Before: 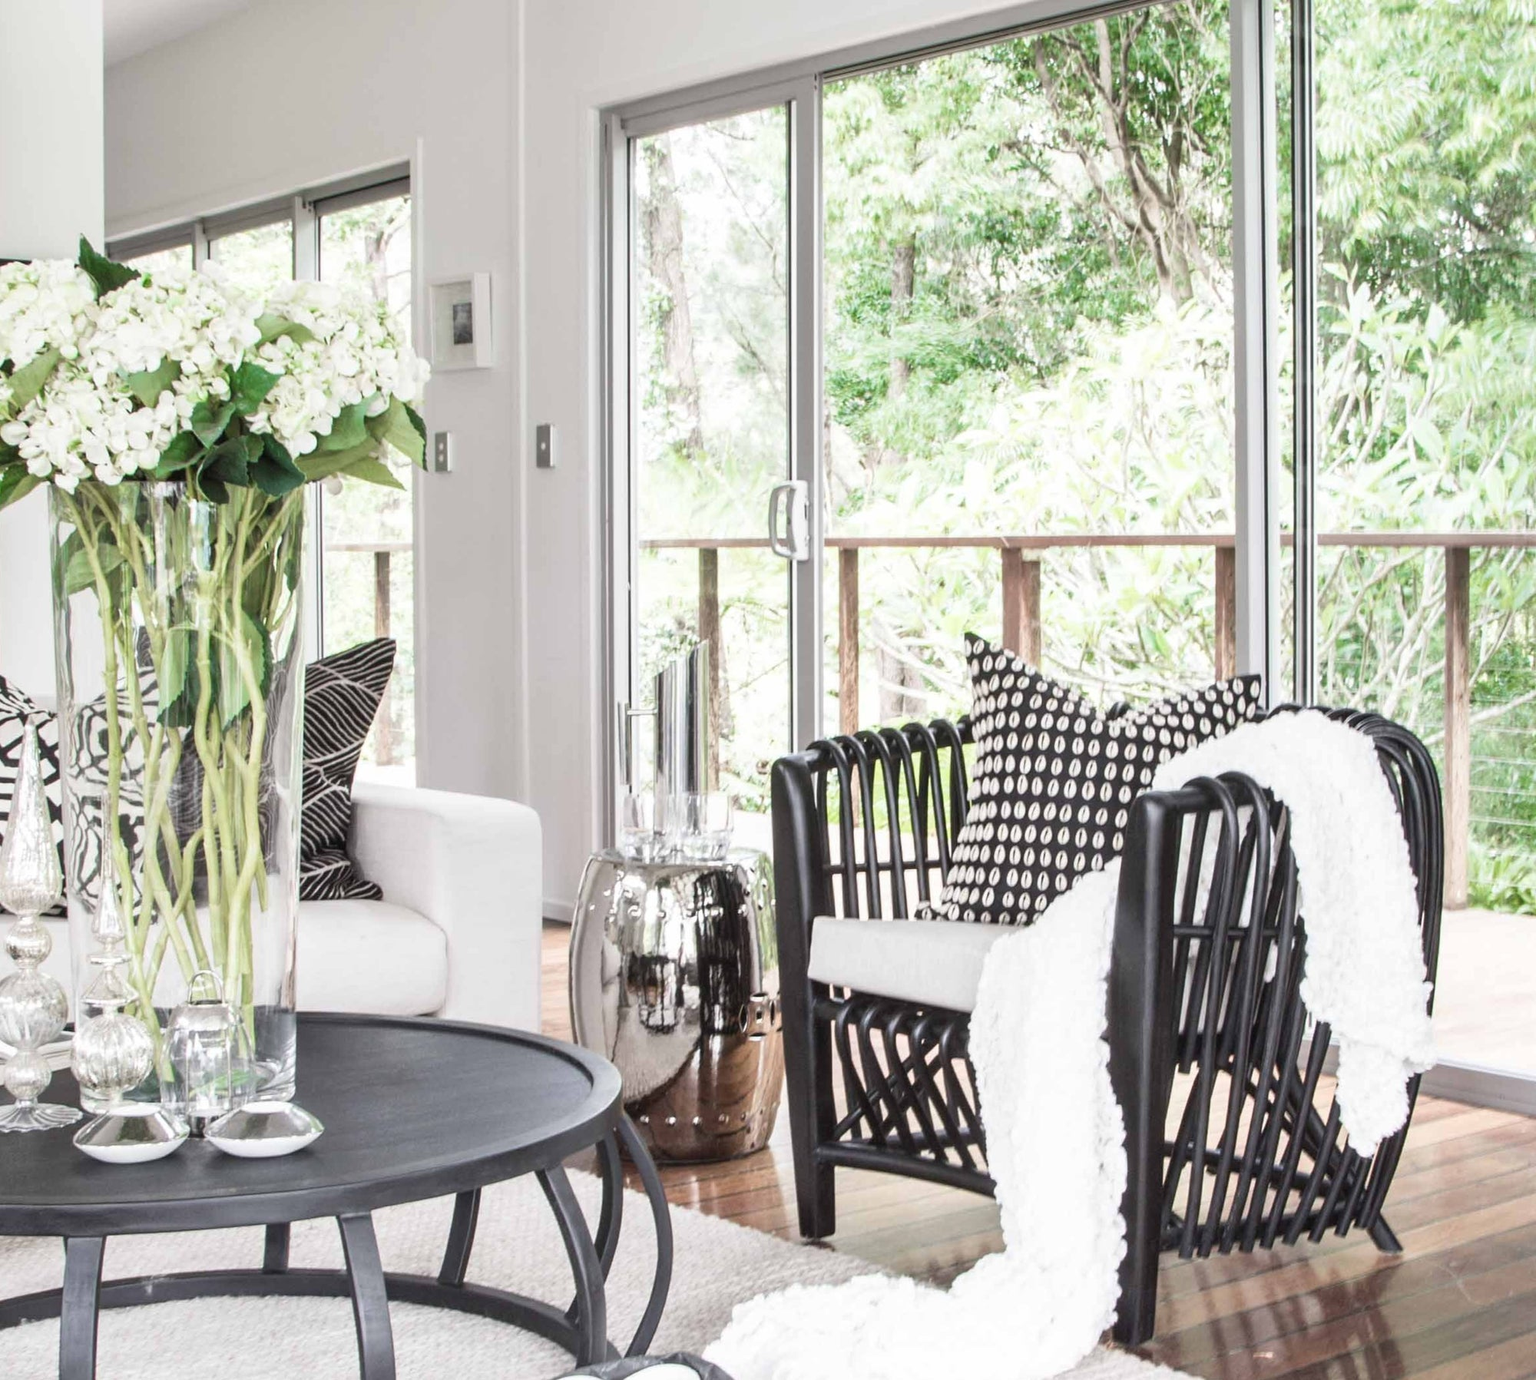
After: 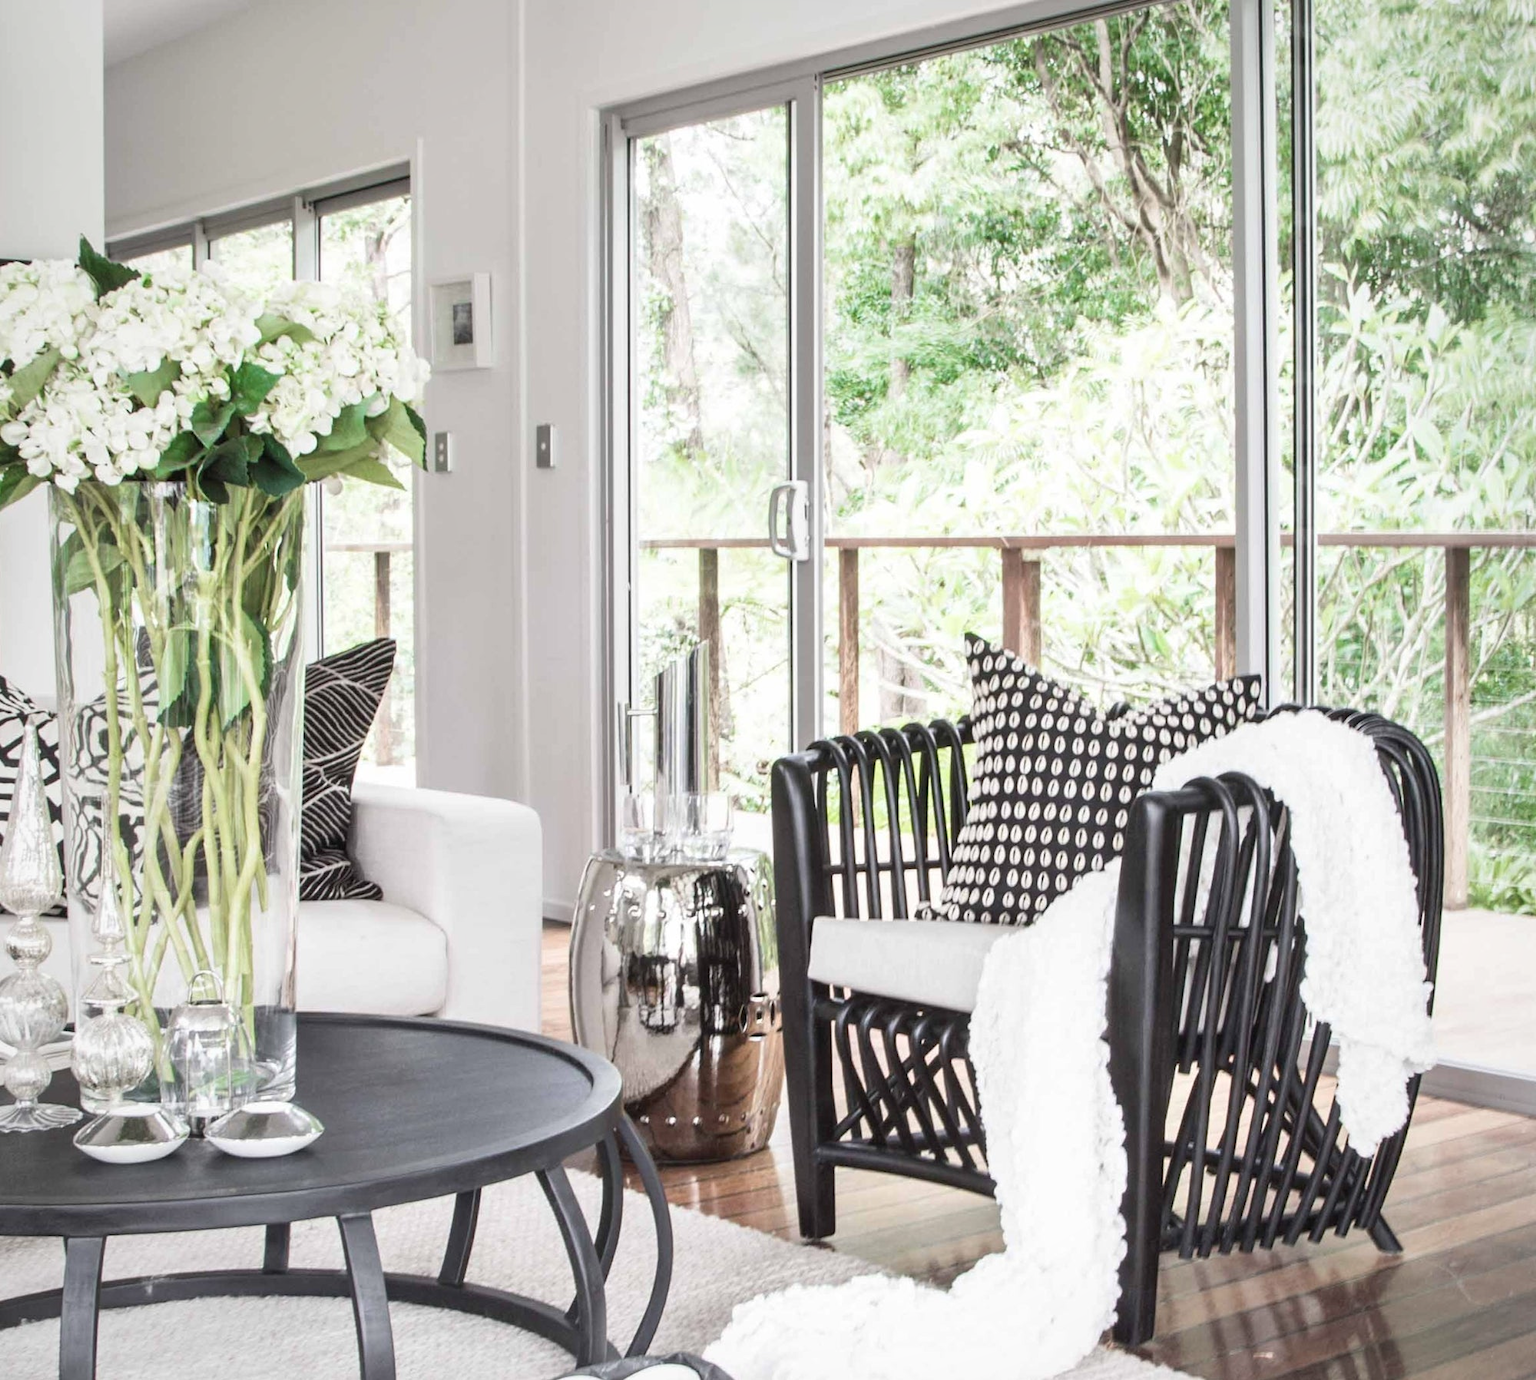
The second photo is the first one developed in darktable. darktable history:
tone equalizer: on, module defaults
vignetting: brightness -0.178, saturation -0.29
